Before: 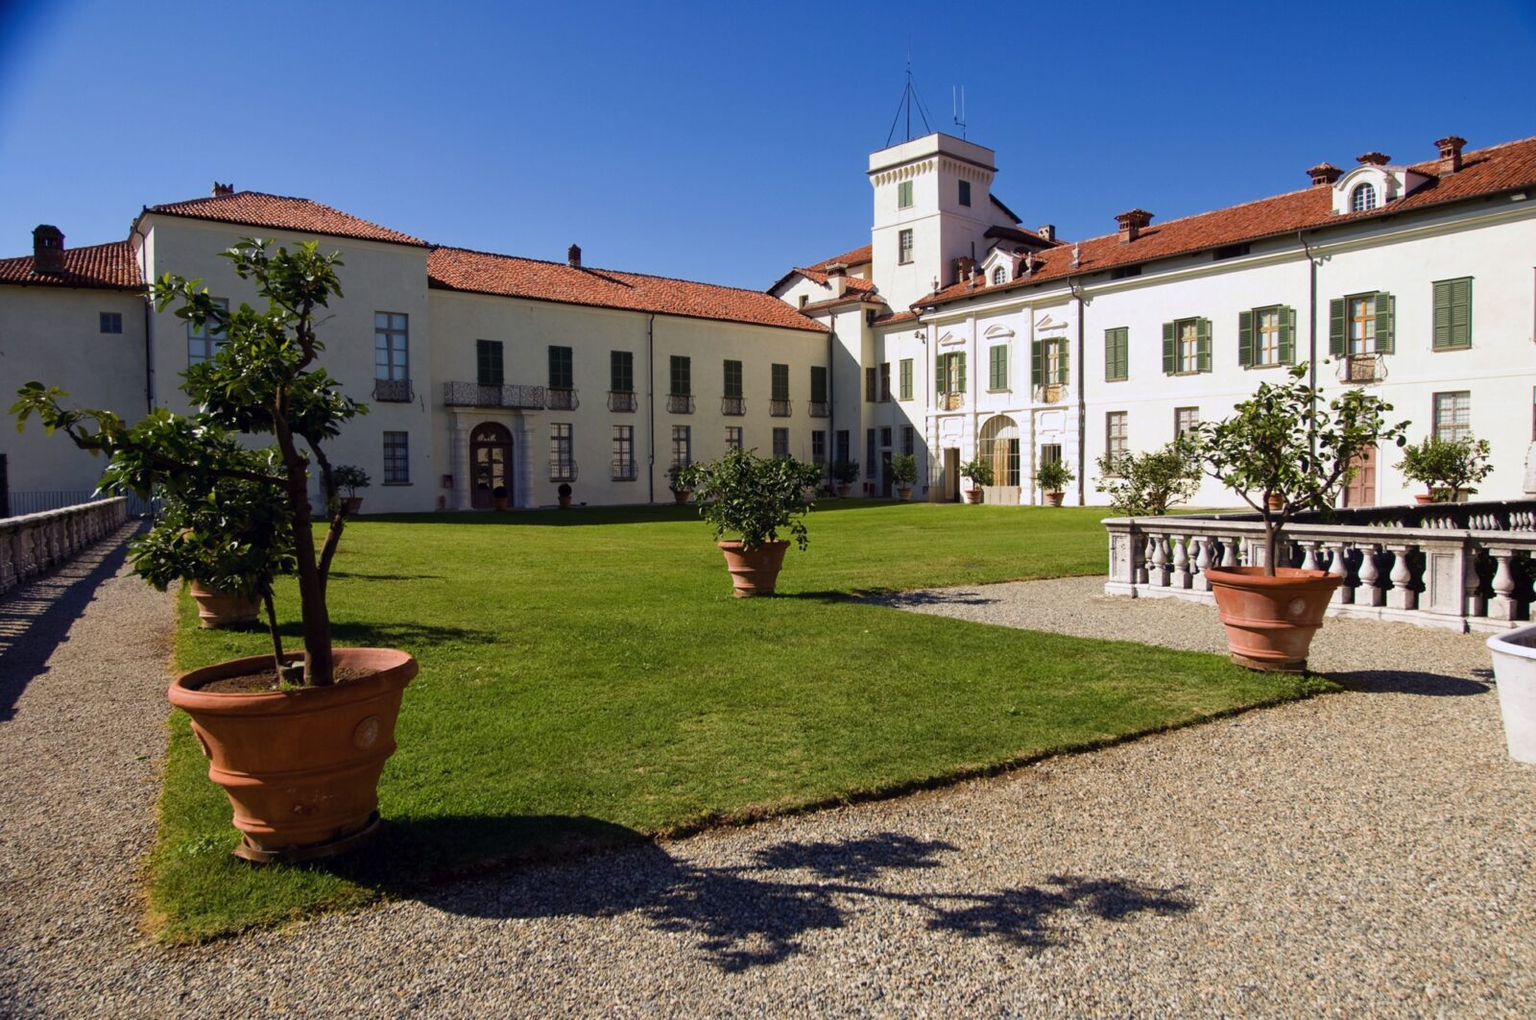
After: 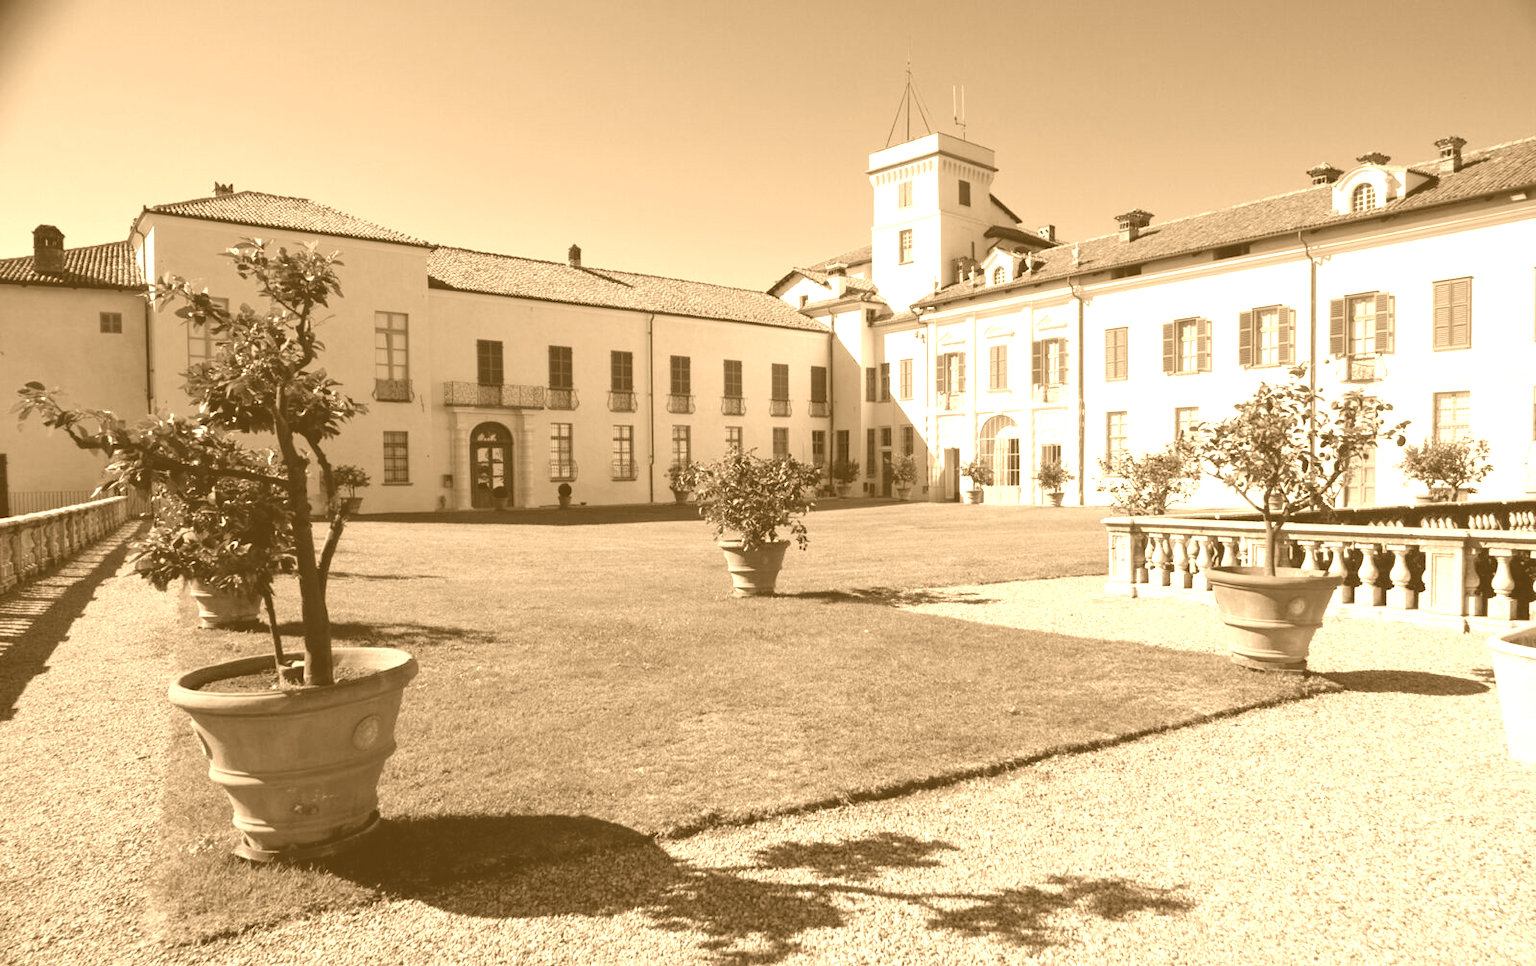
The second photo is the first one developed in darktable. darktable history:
color balance rgb: perceptual saturation grading › global saturation 20%, perceptual saturation grading › highlights 2.68%, perceptual saturation grading › shadows 50%
velvia: on, module defaults
colorize: hue 28.8°, source mix 100%
crop and rotate: top 0%, bottom 5.097%
